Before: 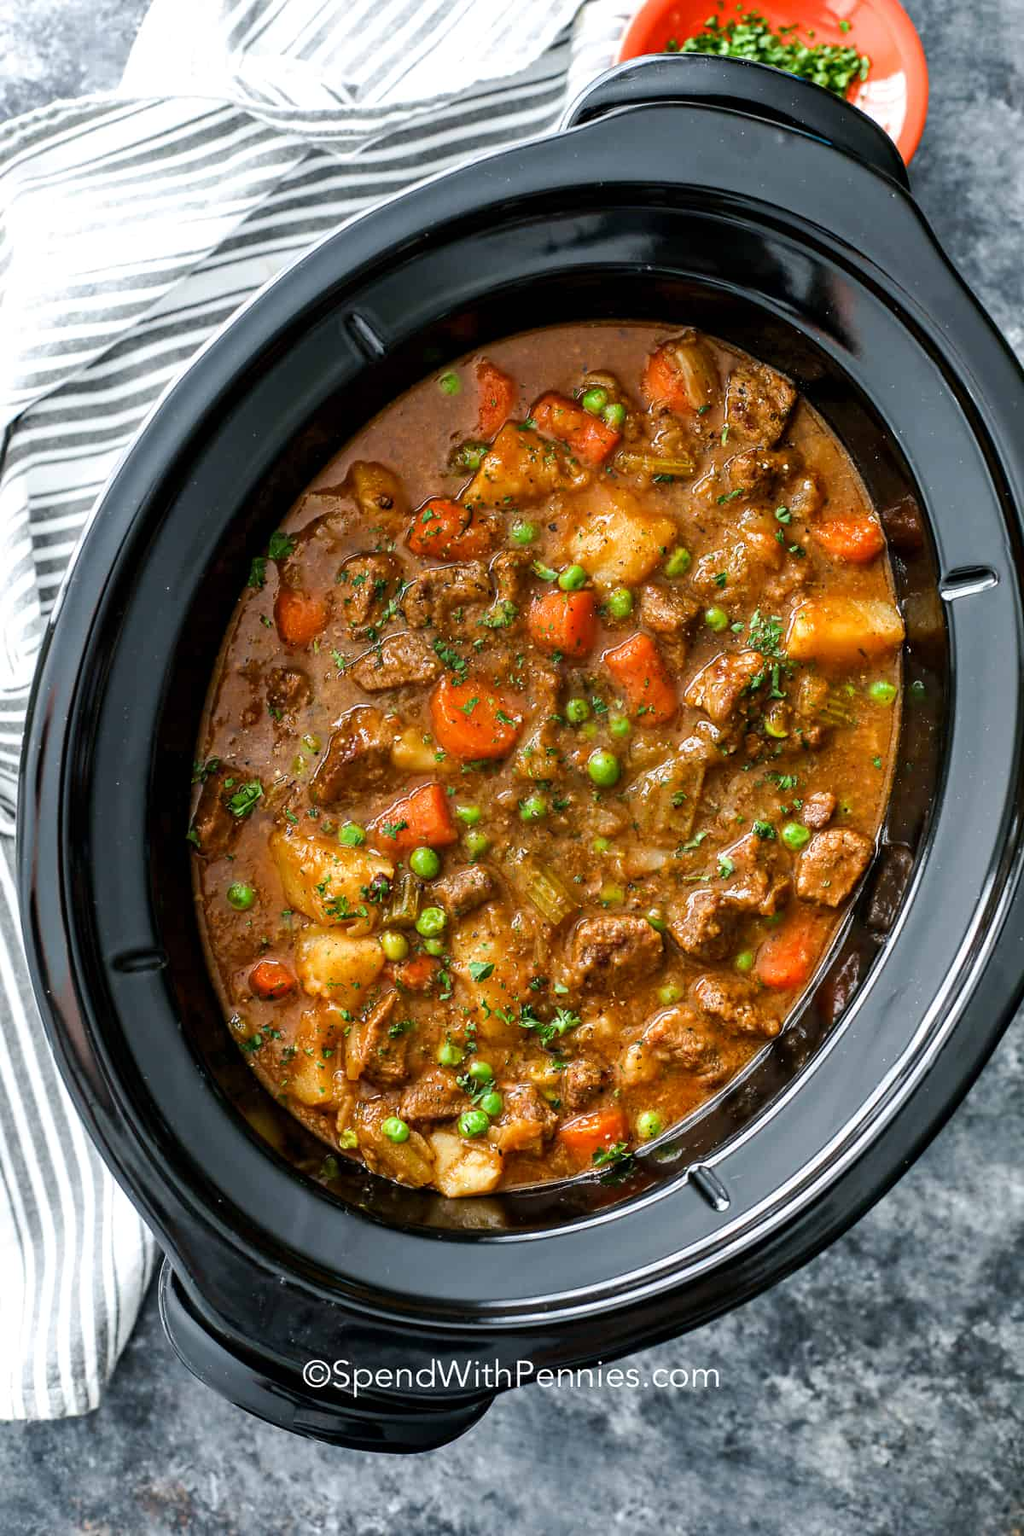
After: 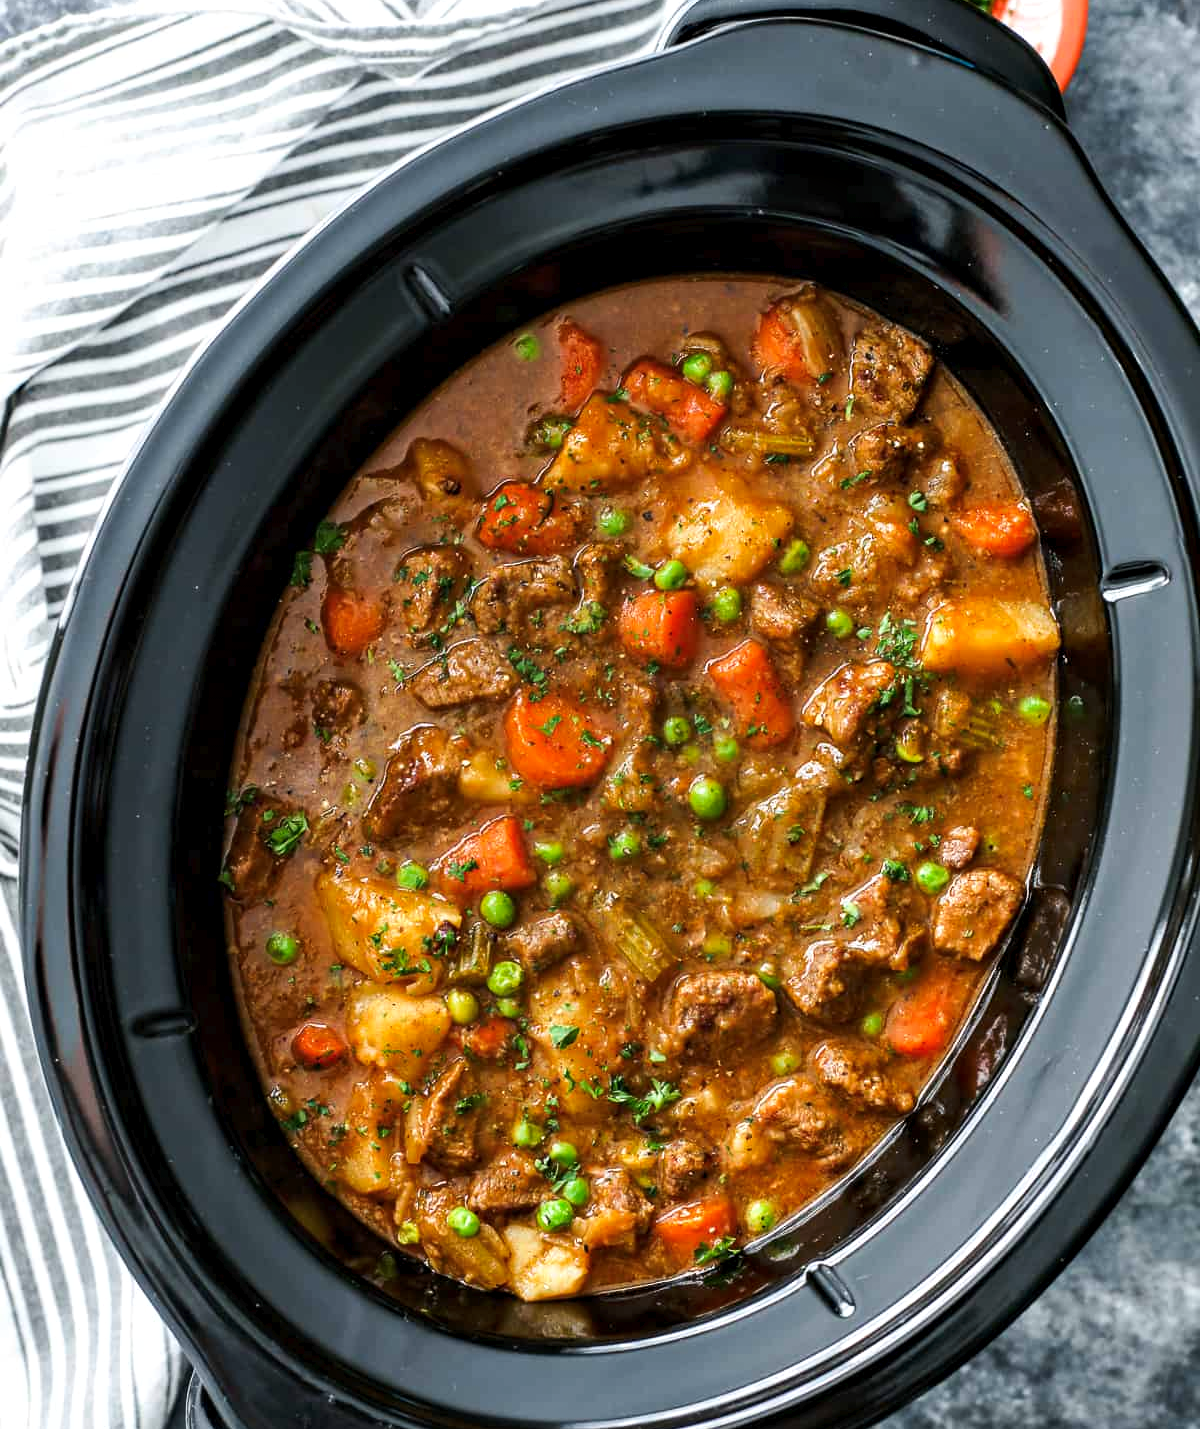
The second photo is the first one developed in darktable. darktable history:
tone curve: curves: ch0 [(0, 0) (0.003, 0.014) (0.011, 0.019) (0.025, 0.029) (0.044, 0.047) (0.069, 0.071) (0.1, 0.101) (0.136, 0.131) (0.177, 0.166) (0.224, 0.212) (0.277, 0.263) (0.335, 0.32) (0.399, 0.387) (0.468, 0.459) (0.543, 0.541) (0.623, 0.626) (0.709, 0.717) (0.801, 0.813) (0.898, 0.909) (1, 1)], preserve colors none
contrast equalizer: octaves 7, y [[0.6 ×6], [0.55 ×6], [0 ×6], [0 ×6], [0 ×6]], mix 0.15
crop and rotate: top 5.667%, bottom 14.937%
